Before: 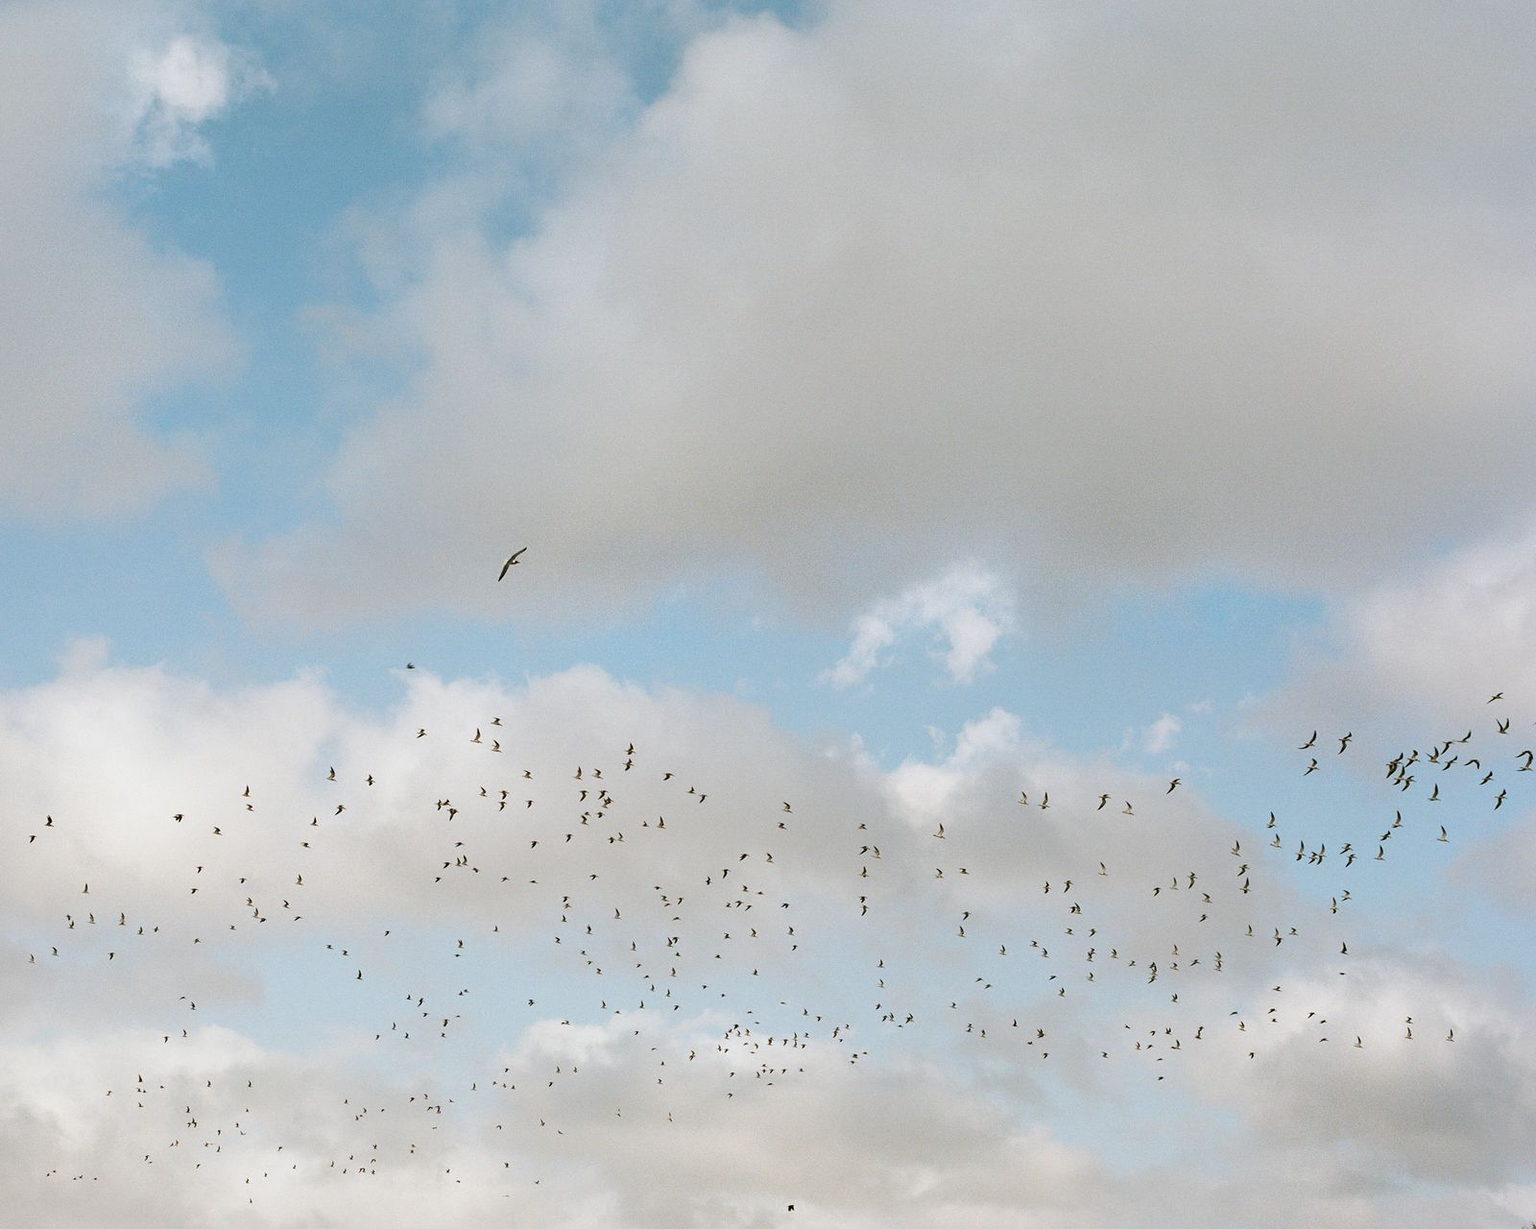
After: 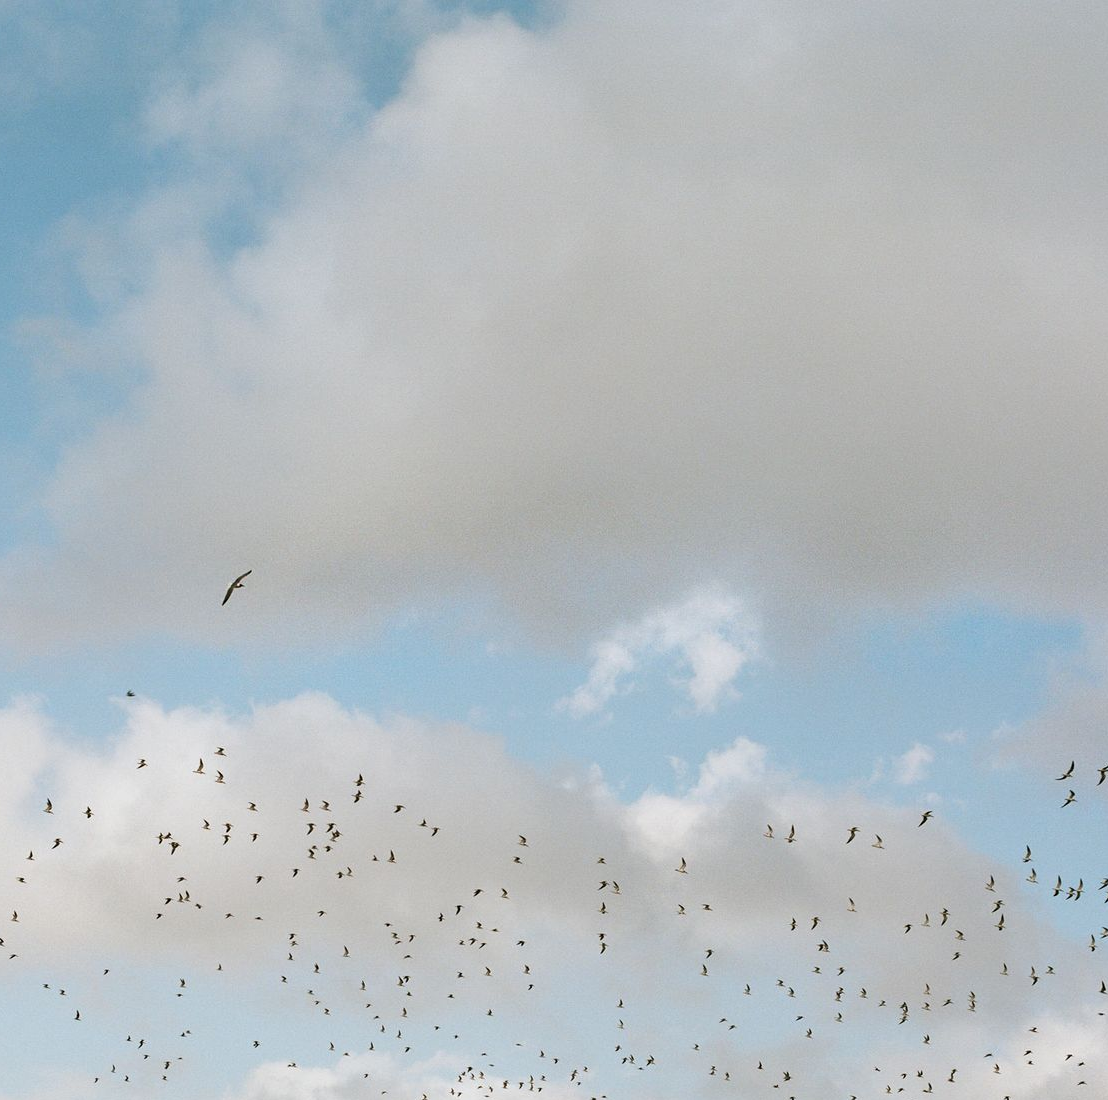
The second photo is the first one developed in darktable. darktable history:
crop: left 18.567%, right 12.18%, bottom 14.021%
